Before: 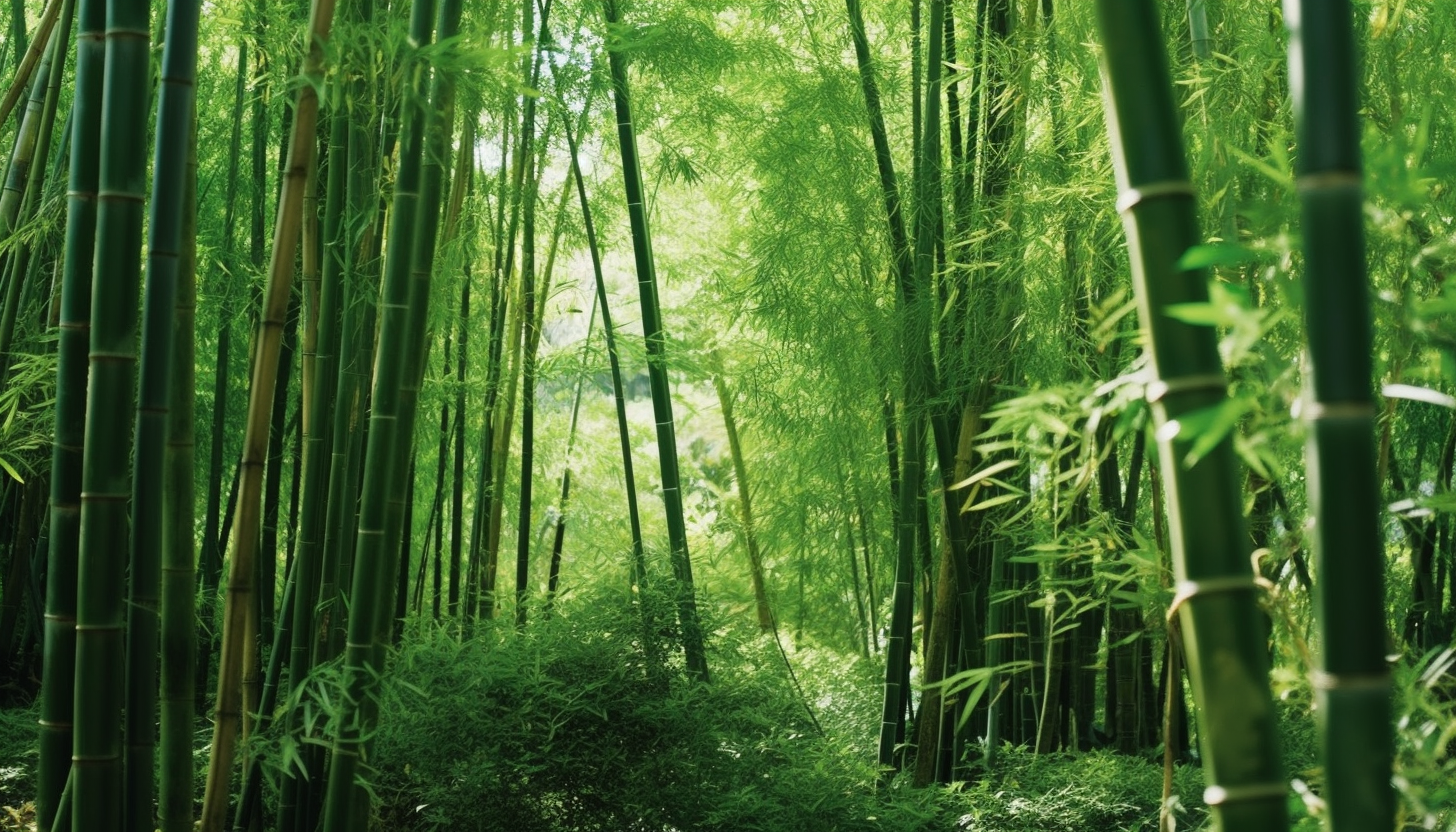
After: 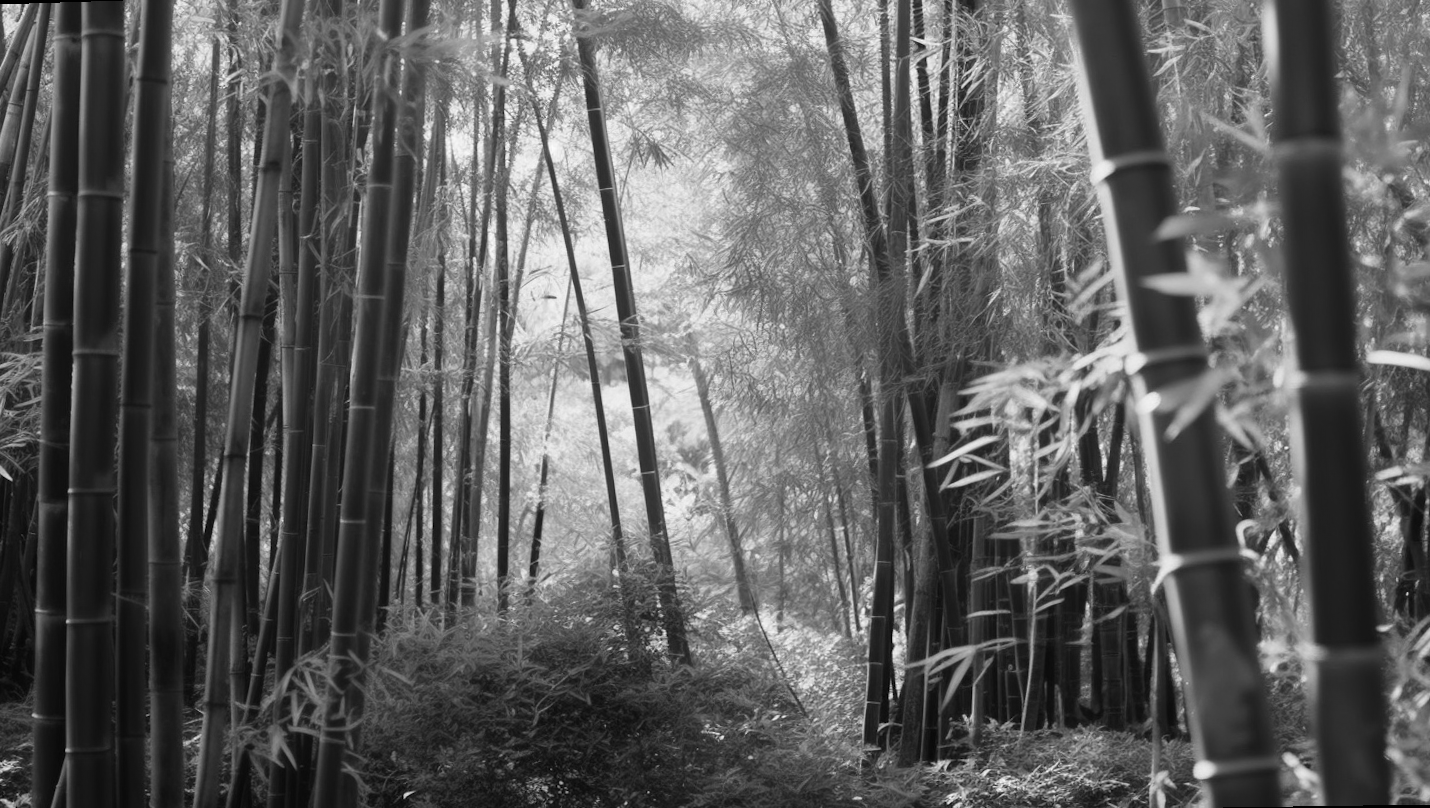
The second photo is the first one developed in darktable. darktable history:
rotate and perspective: rotation -1.32°, lens shift (horizontal) -0.031, crop left 0.015, crop right 0.985, crop top 0.047, crop bottom 0.982
monochrome: a -6.99, b 35.61, size 1.4
white balance: emerald 1
